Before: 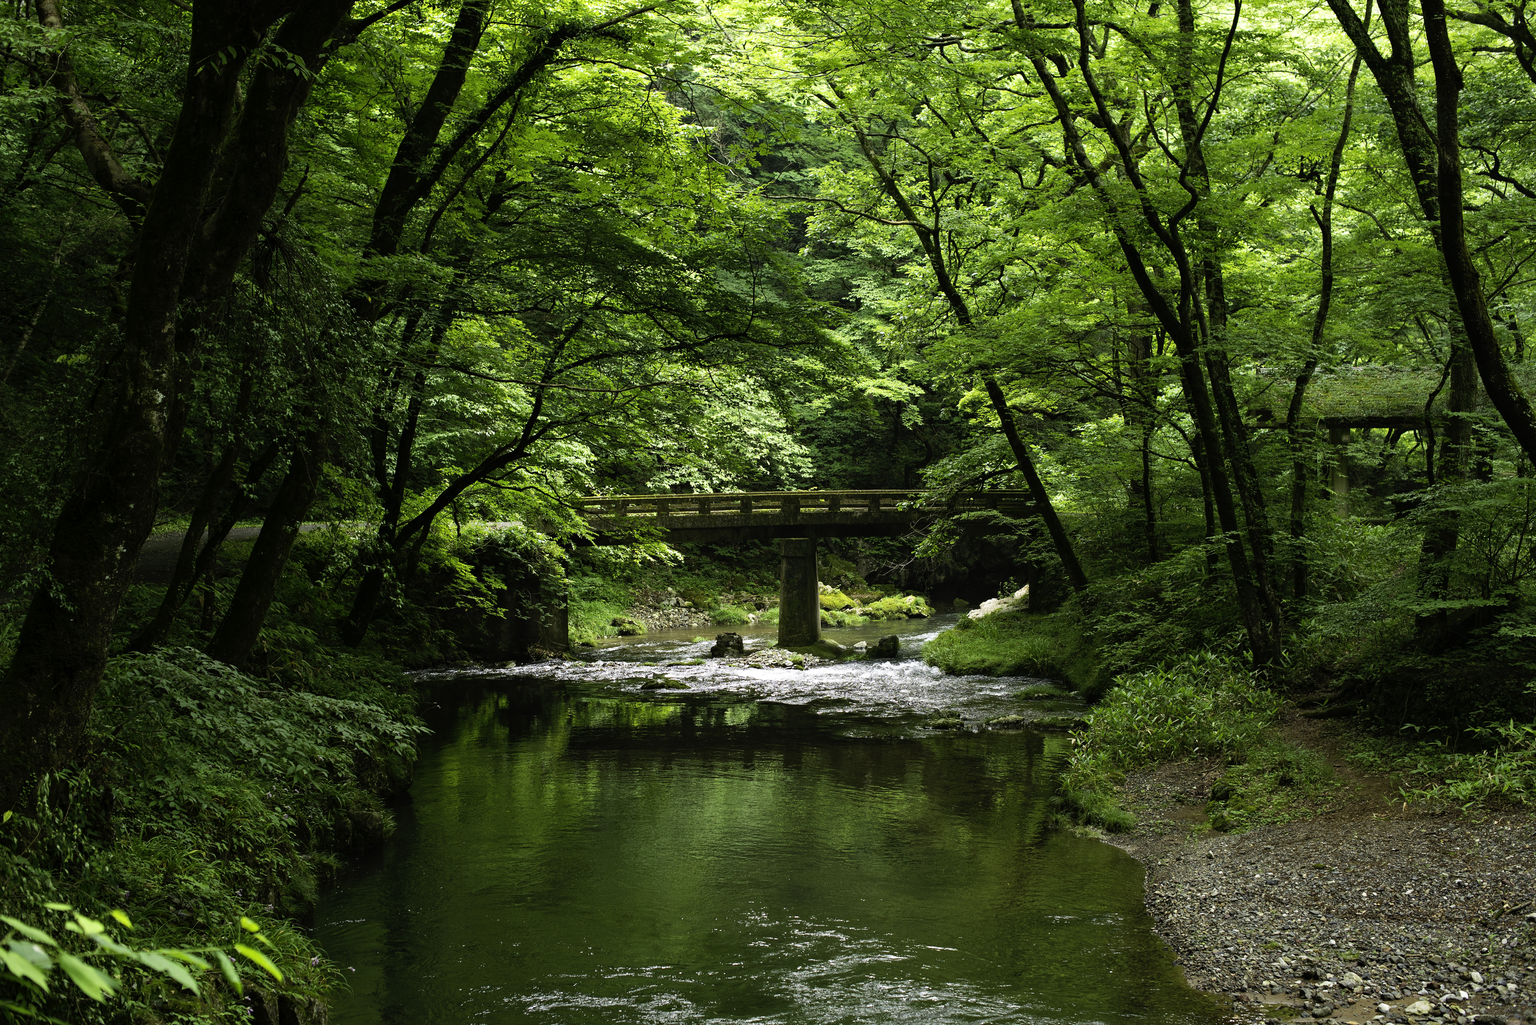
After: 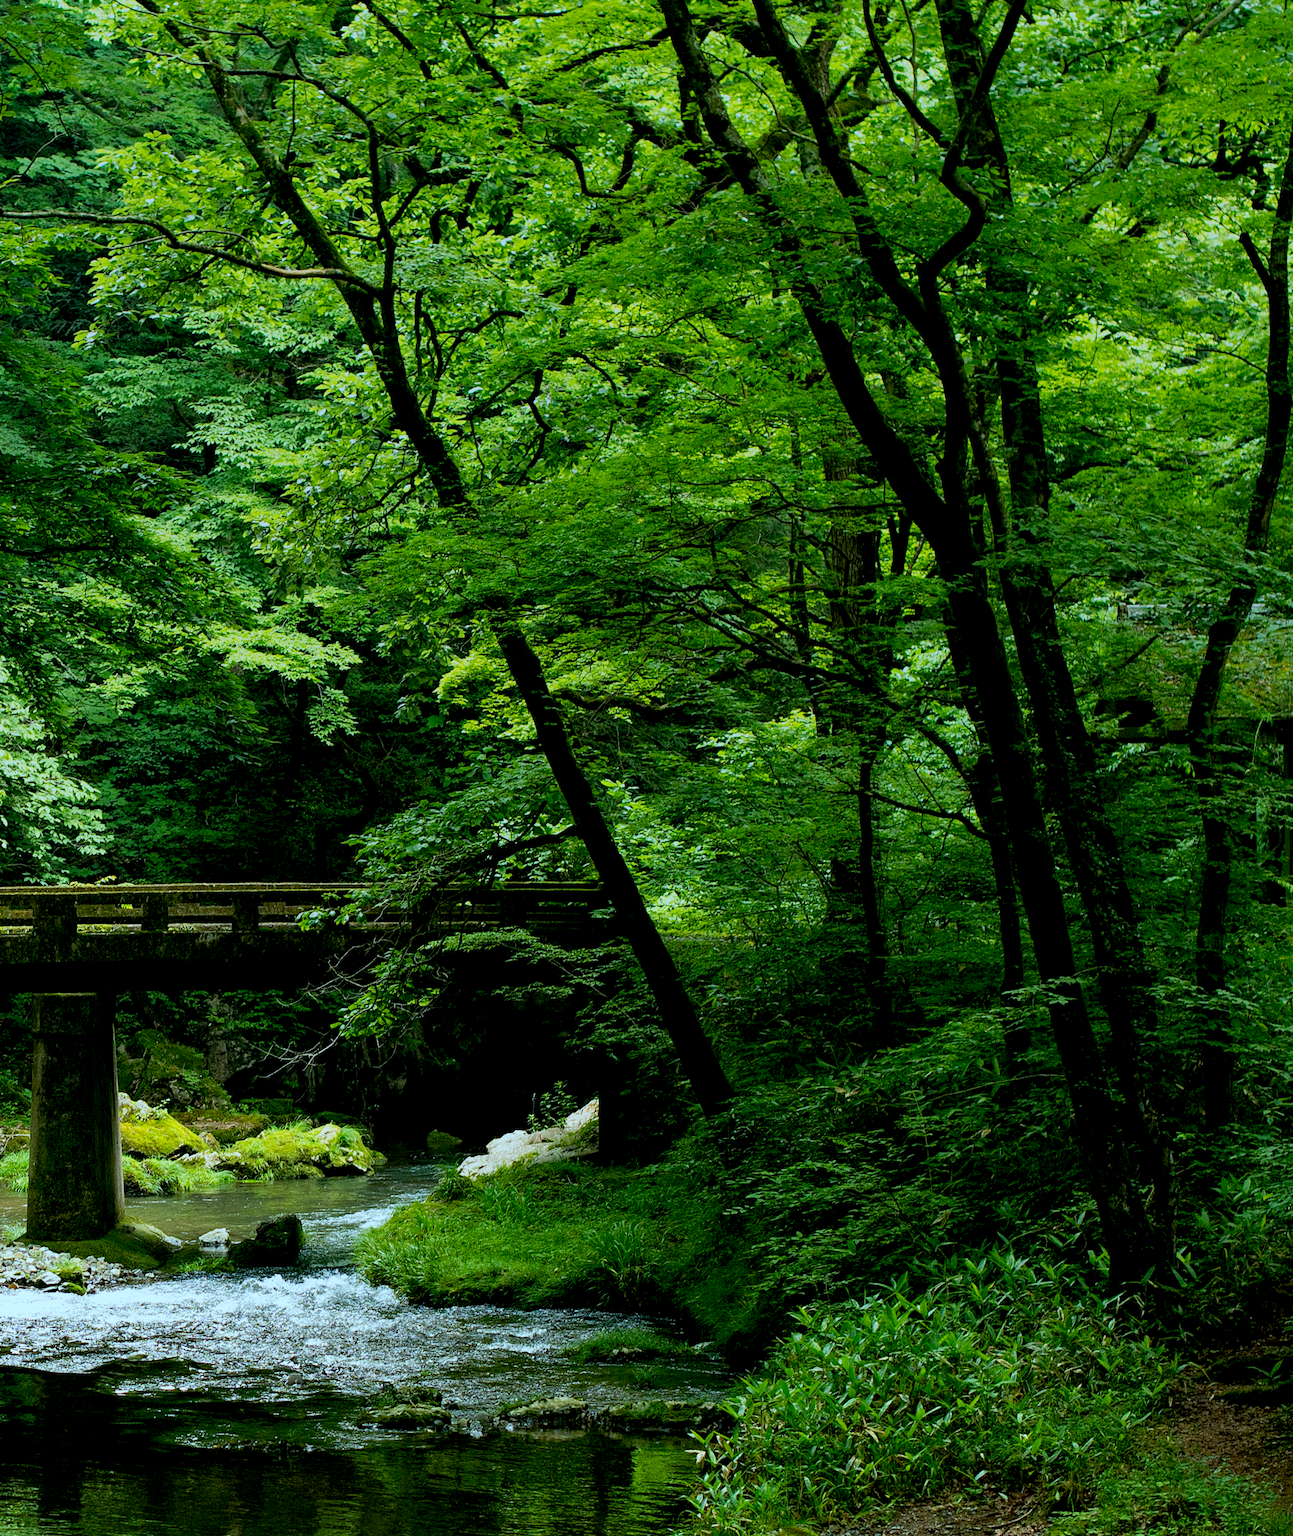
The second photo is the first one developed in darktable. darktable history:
graduated density: rotation 5.63°, offset 76.9
white balance: red 0.924, blue 1.095
exposure: black level correction 0.016, exposure -0.009 EV, compensate highlight preservation false
crop and rotate: left 49.936%, top 10.094%, right 13.136%, bottom 24.256%
